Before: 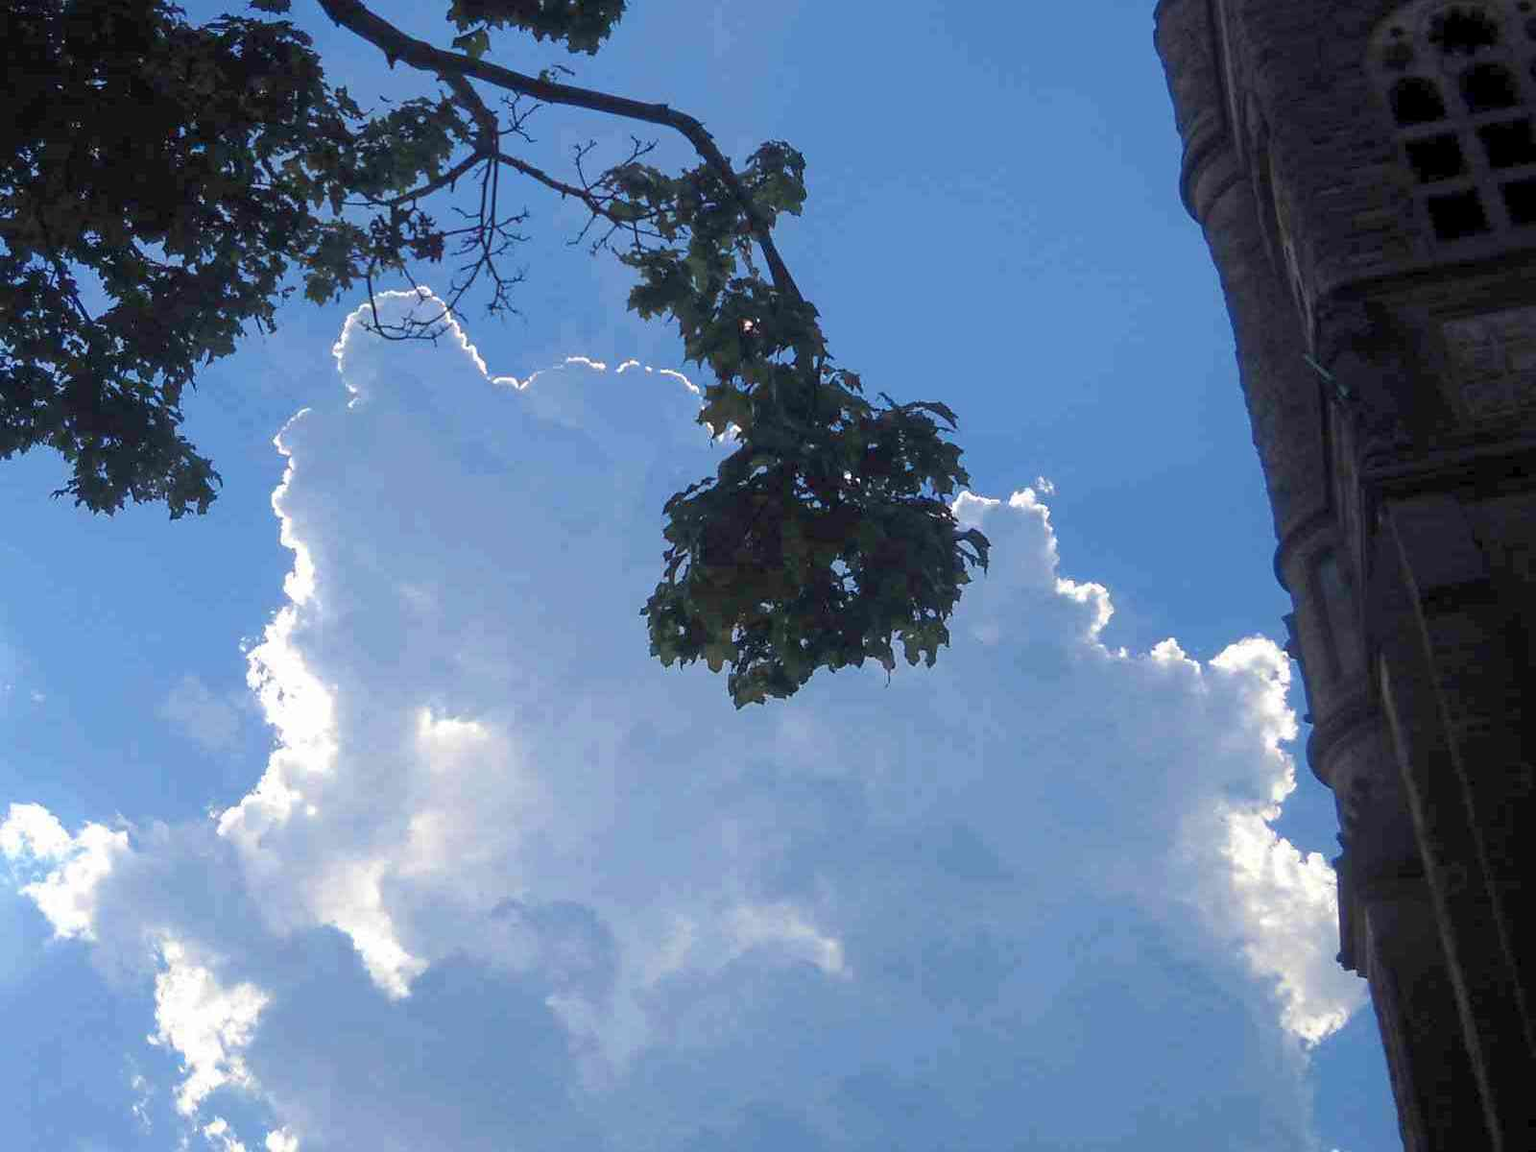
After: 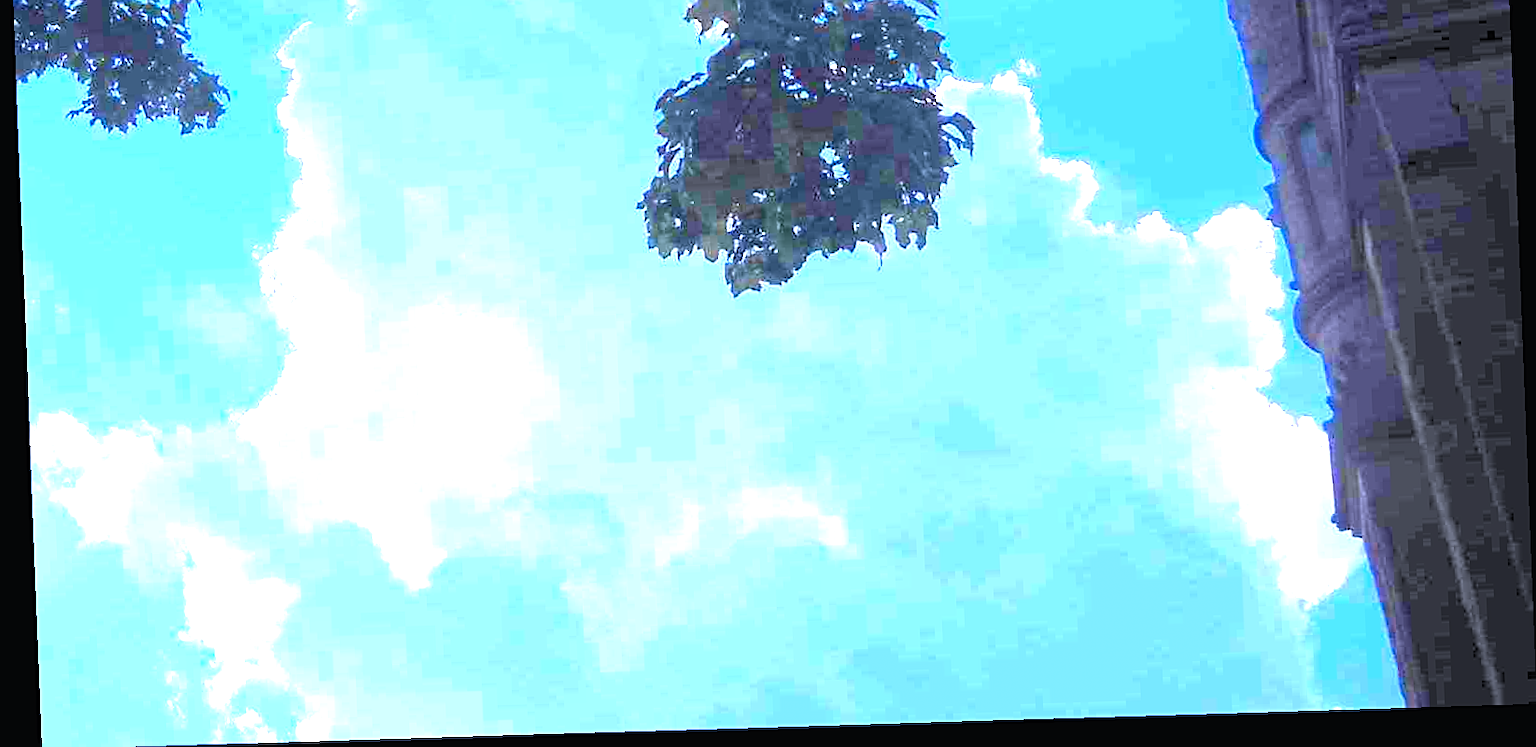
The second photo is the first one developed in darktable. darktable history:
color calibration: illuminant custom, x 0.373, y 0.388, temperature 4269.97 K
exposure: black level correction 0, exposure 1.741 EV, compensate exposure bias true, compensate highlight preservation false
rotate and perspective: rotation -2.22°, lens shift (horizontal) -0.022, automatic cropping off
contrast brightness saturation: brightness 0.09, saturation 0.19
sharpen: on, module defaults
crop and rotate: top 36.435%
